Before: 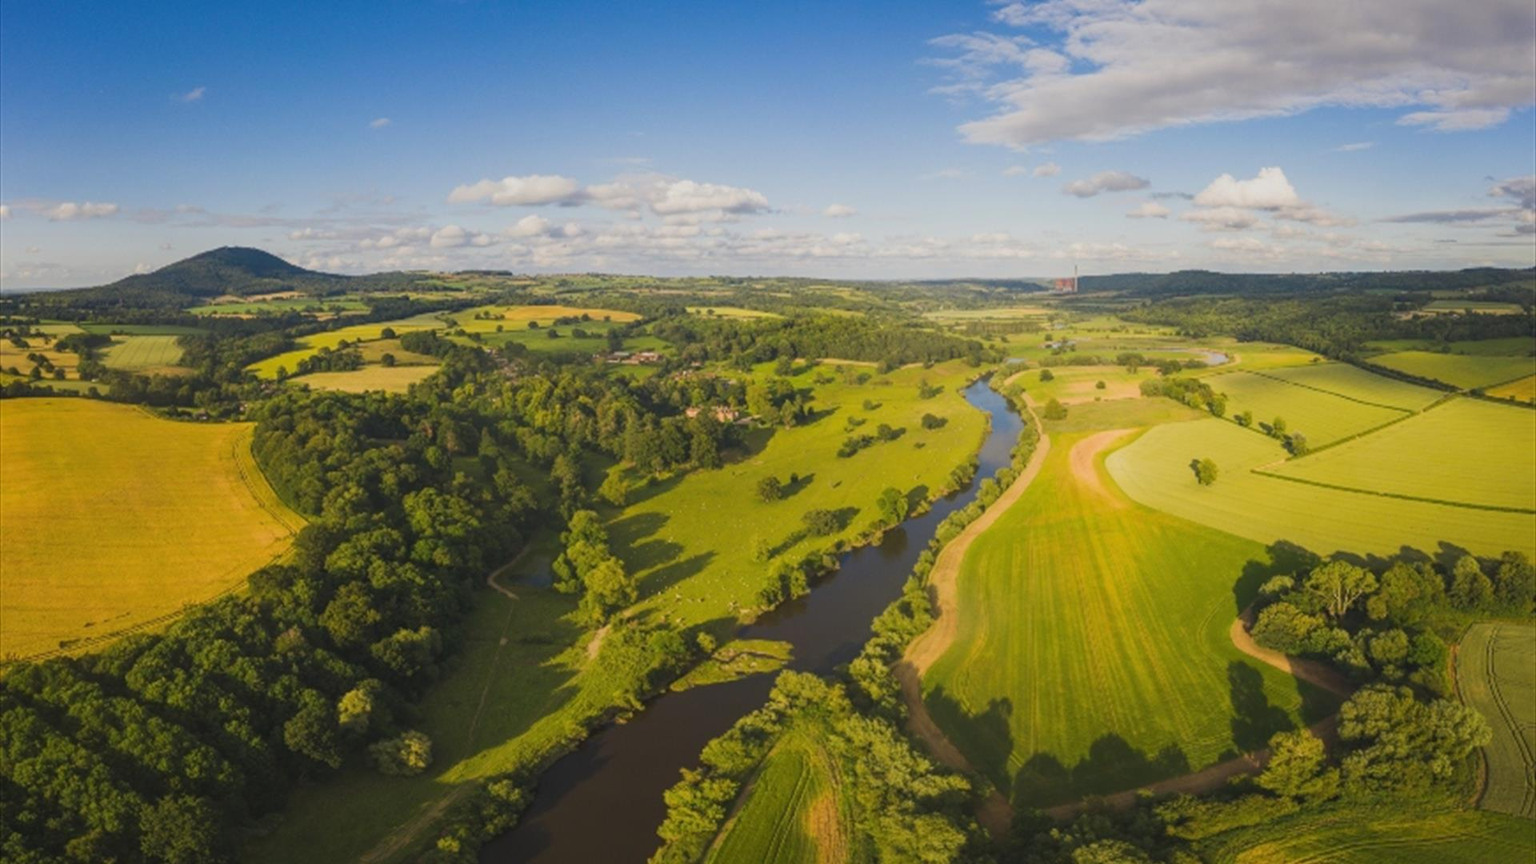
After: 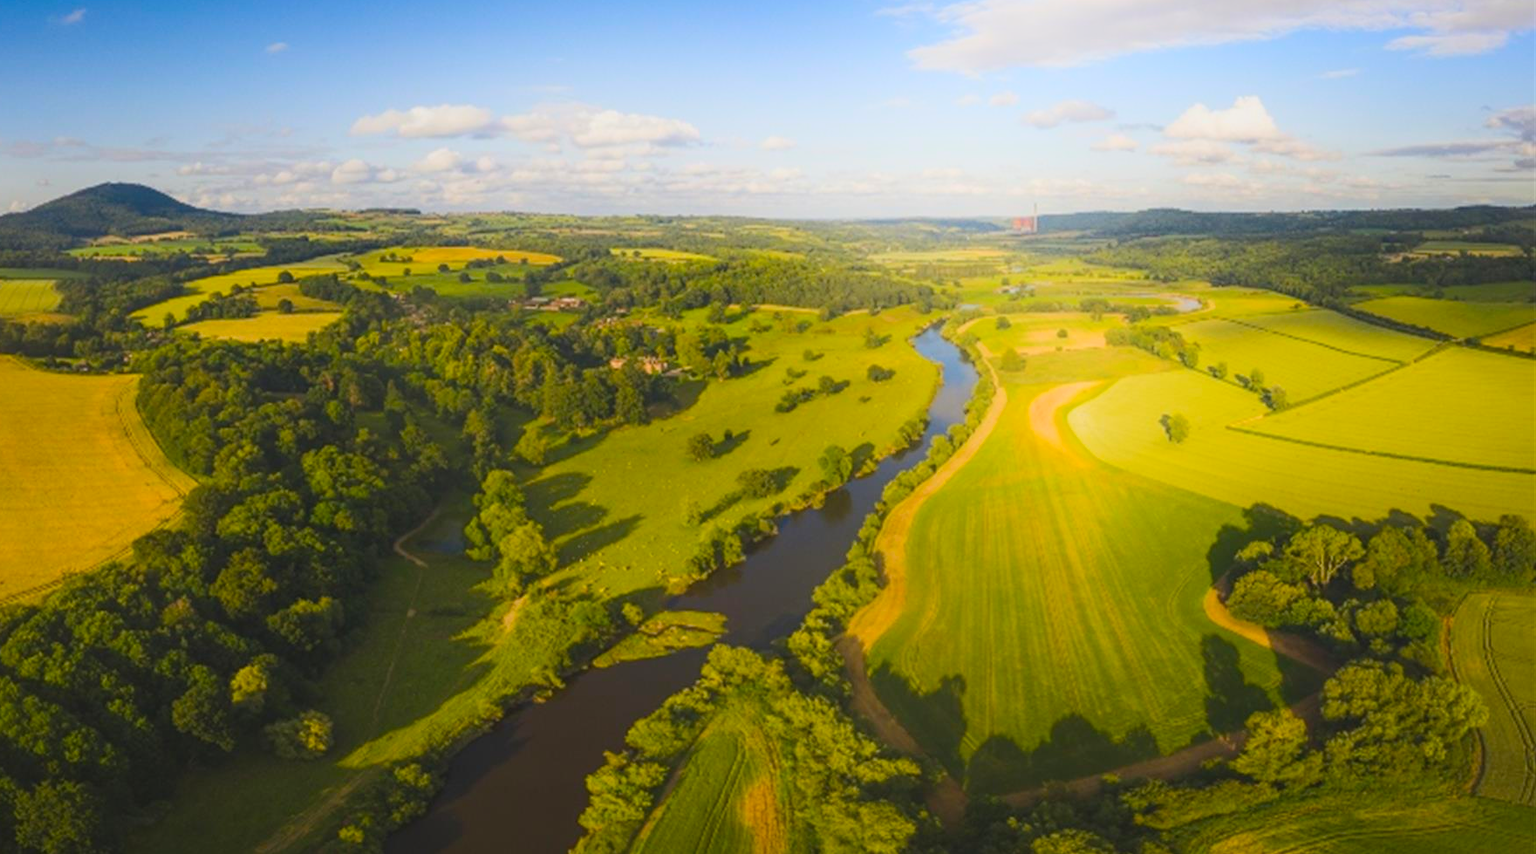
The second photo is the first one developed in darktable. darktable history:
crop and rotate: left 8.262%, top 9.226%
color balance rgb: perceptual saturation grading › global saturation 20%, global vibrance 20%
exposure: black level correction -0.003, exposure 0.04 EV, compensate highlight preservation false
shadows and highlights: shadows -21.3, highlights 100, soften with gaussian
